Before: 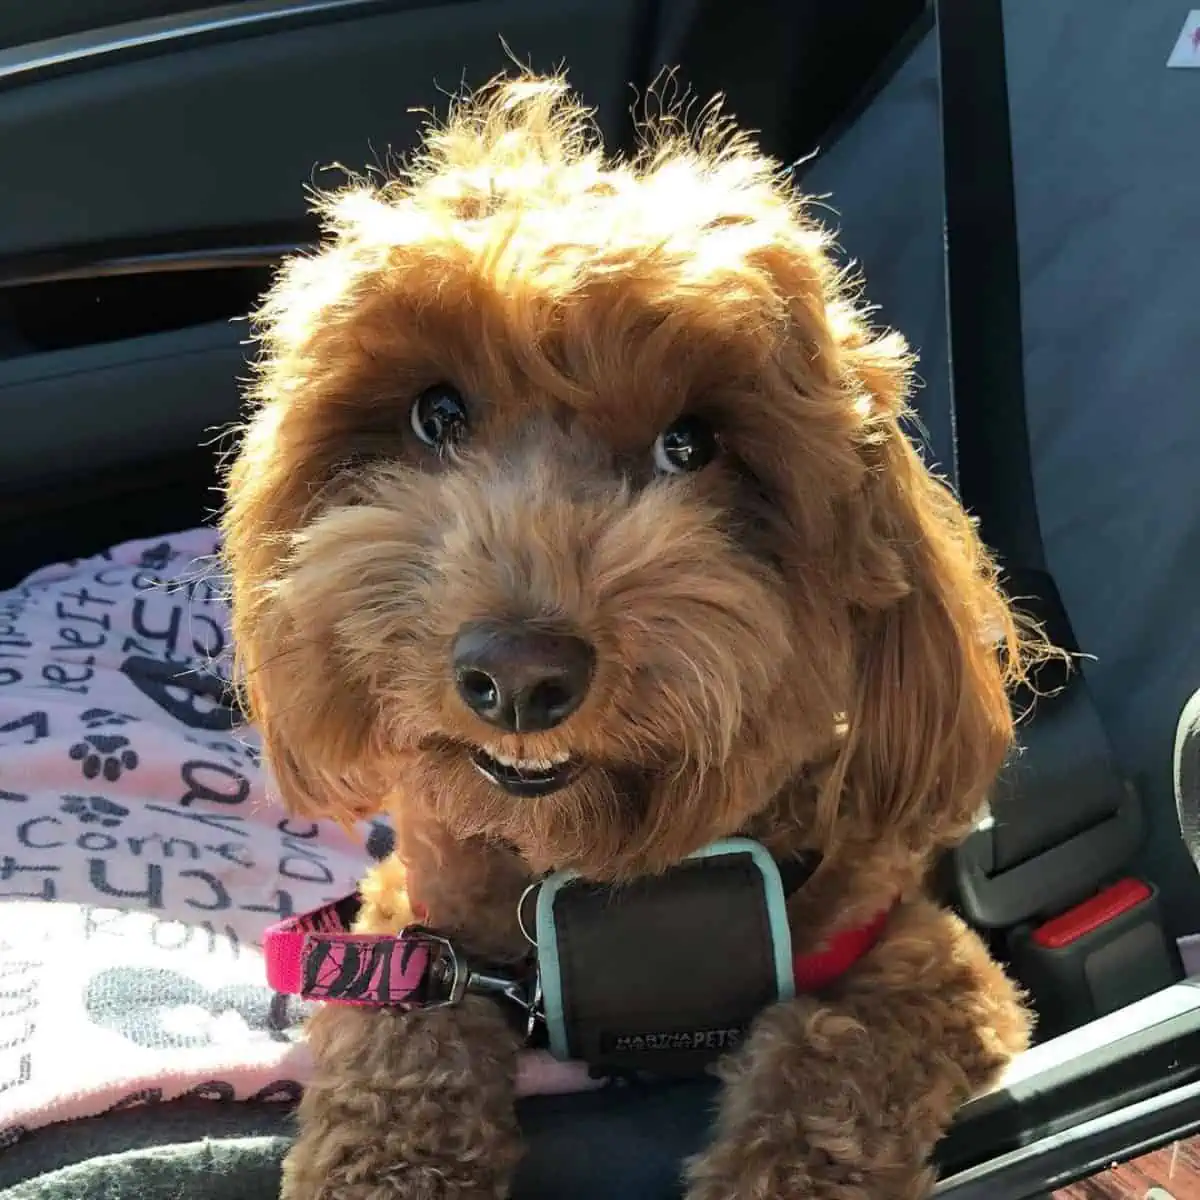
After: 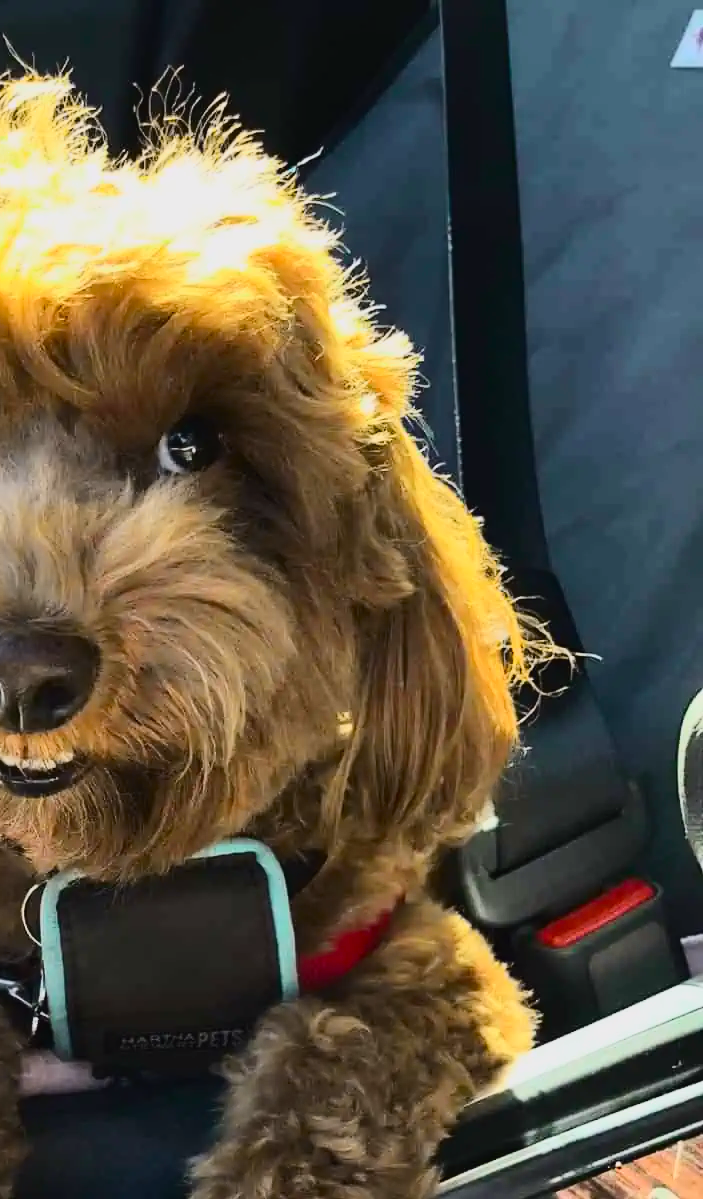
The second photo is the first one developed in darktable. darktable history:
contrast brightness saturation: contrast 0.046
crop: left 41.414%
tone curve: curves: ch0 [(0, 0.021) (0.104, 0.093) (0.236, 0.234) (0.456, 0.566) (0.647, 0.78) (0.864, 0.9) (1, 0.932)]; ch1 [(0, 0) (0.353, 0.344) (0.43, 0.401) (0.479, 0.476) (0.502, 0.504) (0.544, 0.534) (0.566, 0.566) (0.612, 0.621) (0.657, 0.679) (1, 1)]; ch2 [(0, 0) (0.34, 0.314) (0.434, 0.43) (0.5, 0.498) (0.528, 0.536) (0.56, 0.576) (0.595, 0.638) (0.644, 0.729) (1, 1)], color space Lab, independent channels, preserve colors none
